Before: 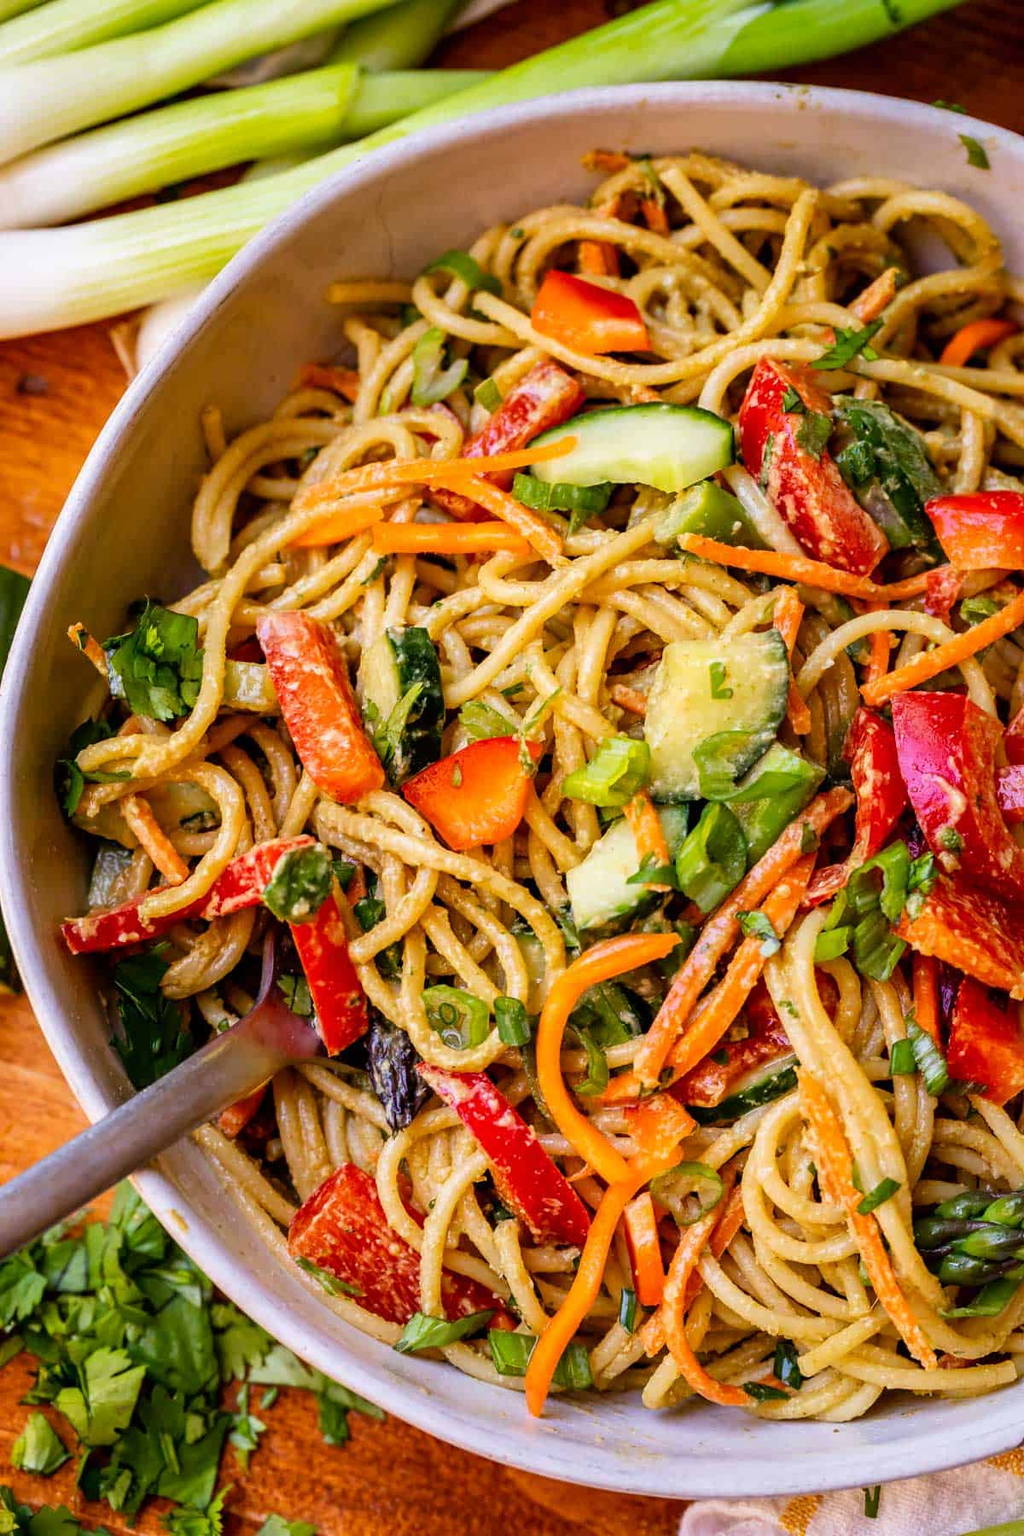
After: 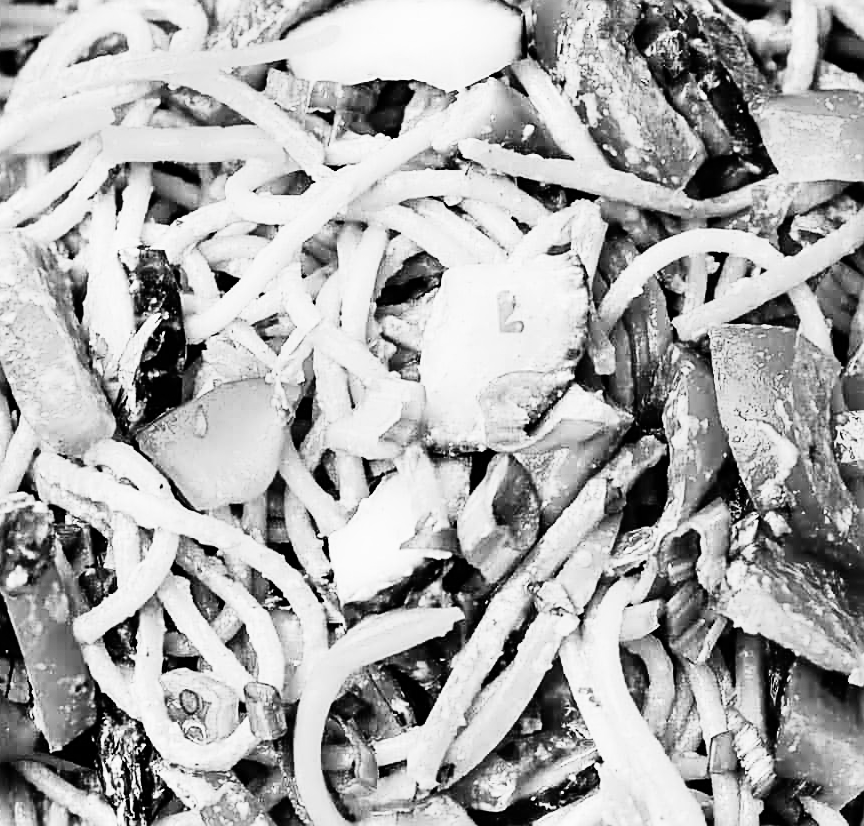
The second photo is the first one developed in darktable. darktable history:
crop and rotate: left 27.938%, top 27.046%, bottom 27.046%
monochrome: on, module defaults
sharpen: amount 0.6
rgb curve: curves: ch0 [(0, 0) (0.21, 0.15) (0.24, 0.21) (0.5, 0.75) (0.75, 0.96) (0.89, 0.99) (1, 1)]; ch1 [(0, 0.02) (0.21, 0.13) (0.25, 0.2) (0.5, 0.67) (0.75, 0.9) (0.89, 0.97) (1, 1)]; ch2 [(0, 0.02) (0.21, 0.13) (0.25, 0.2) (0.5, 0.67) (0.75, 0.9) (0.89, 0.97) (1, 1)], compensate middle gray true
